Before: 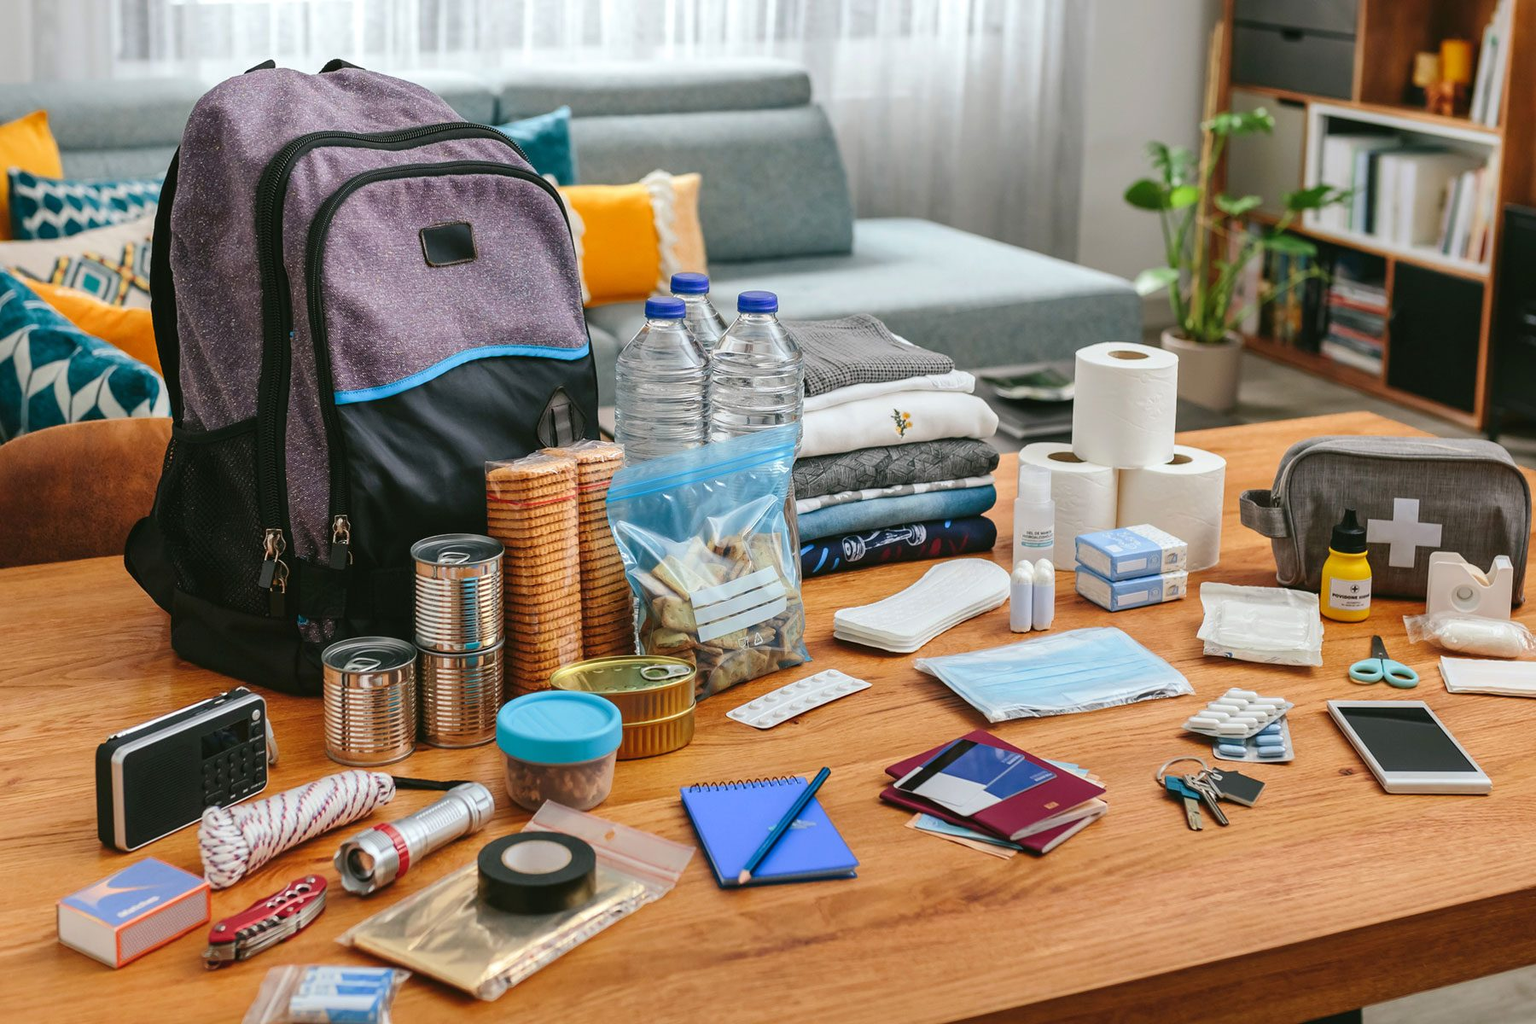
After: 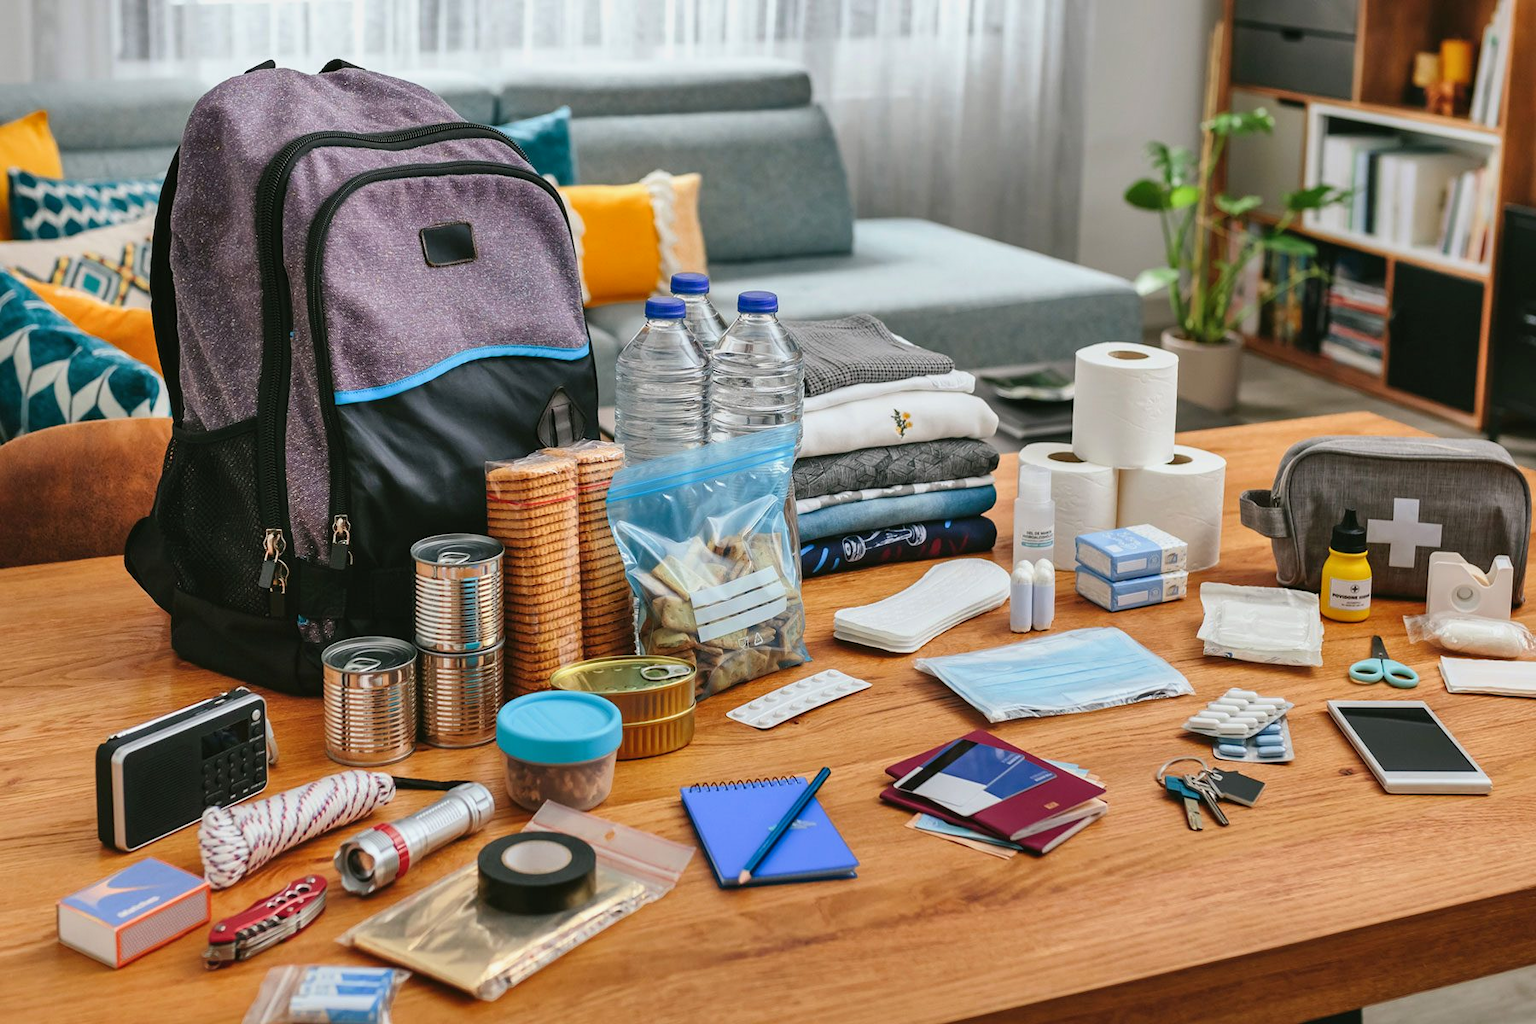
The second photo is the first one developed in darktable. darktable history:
filmic rgb: black relative exposure -16 EV, white relative exposure 2.91 EV, hardness 9.99, color science v6 (2022)
shadows and highlights: soften with gaussian
